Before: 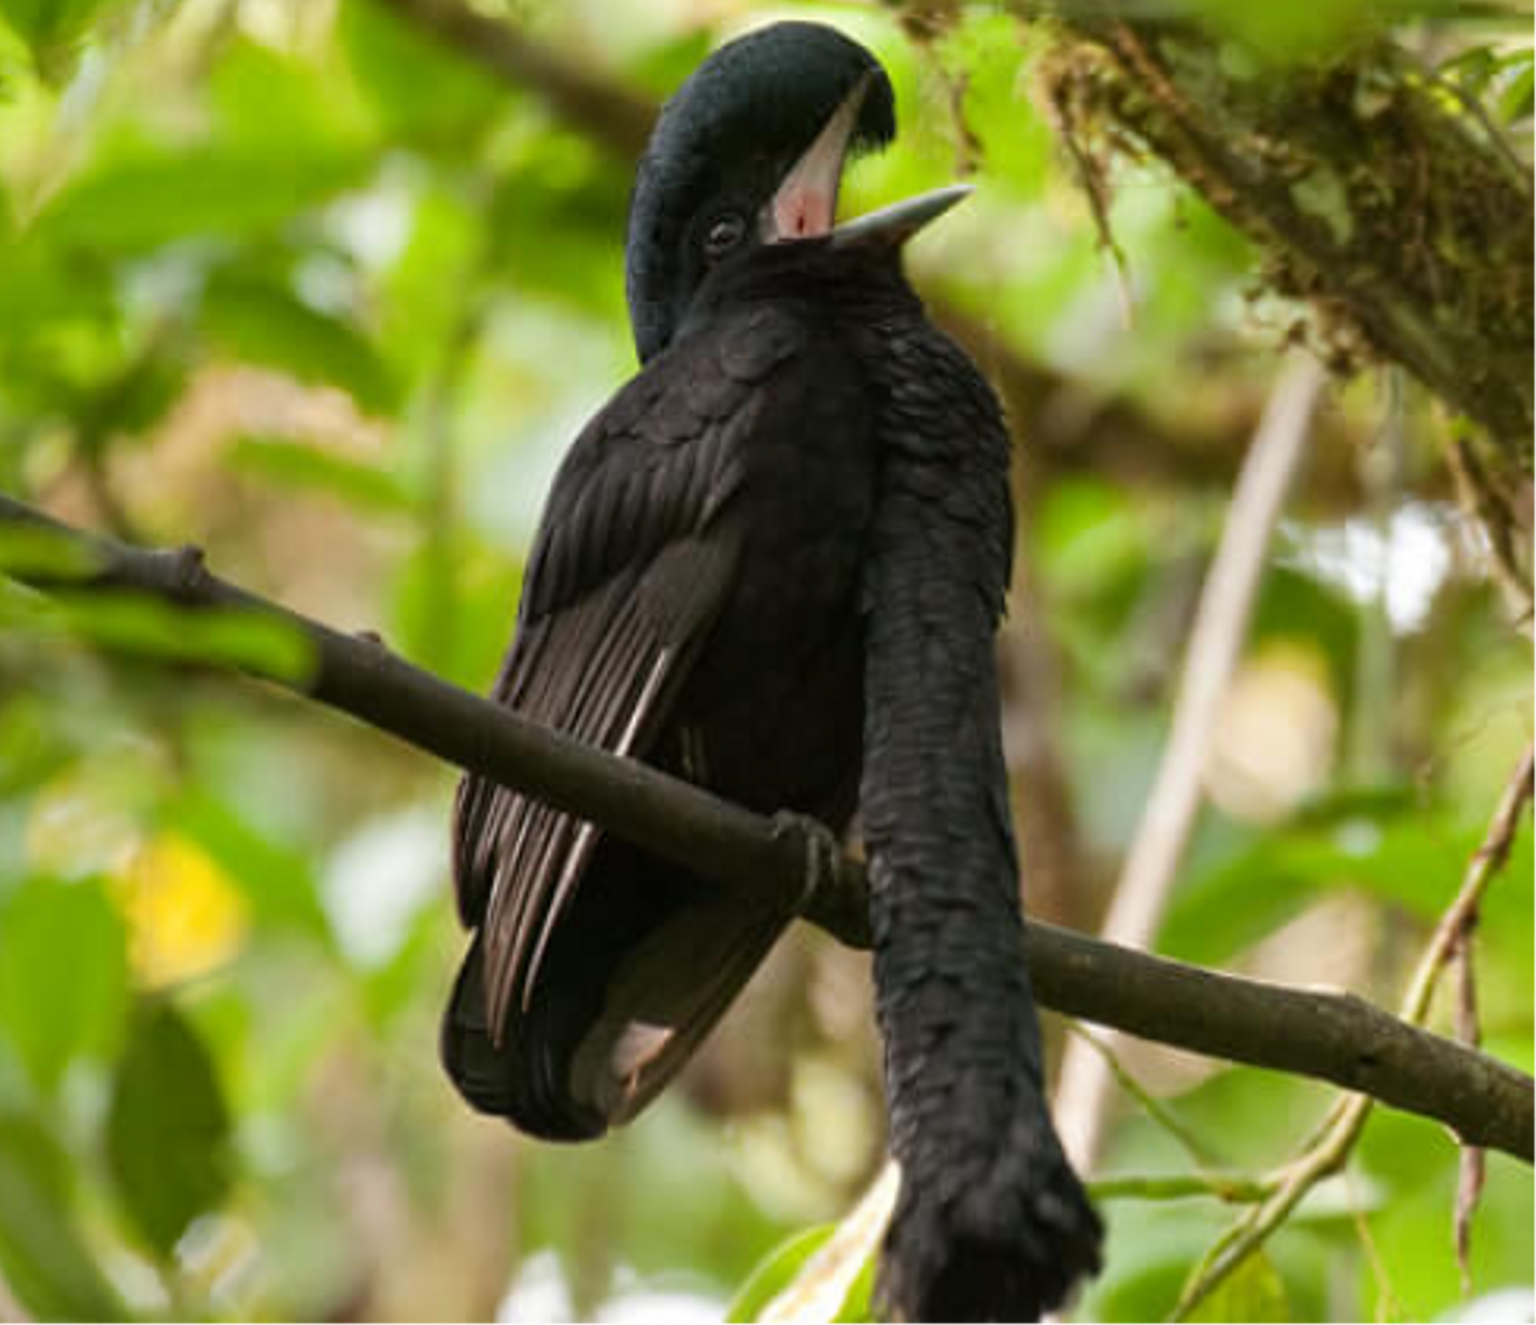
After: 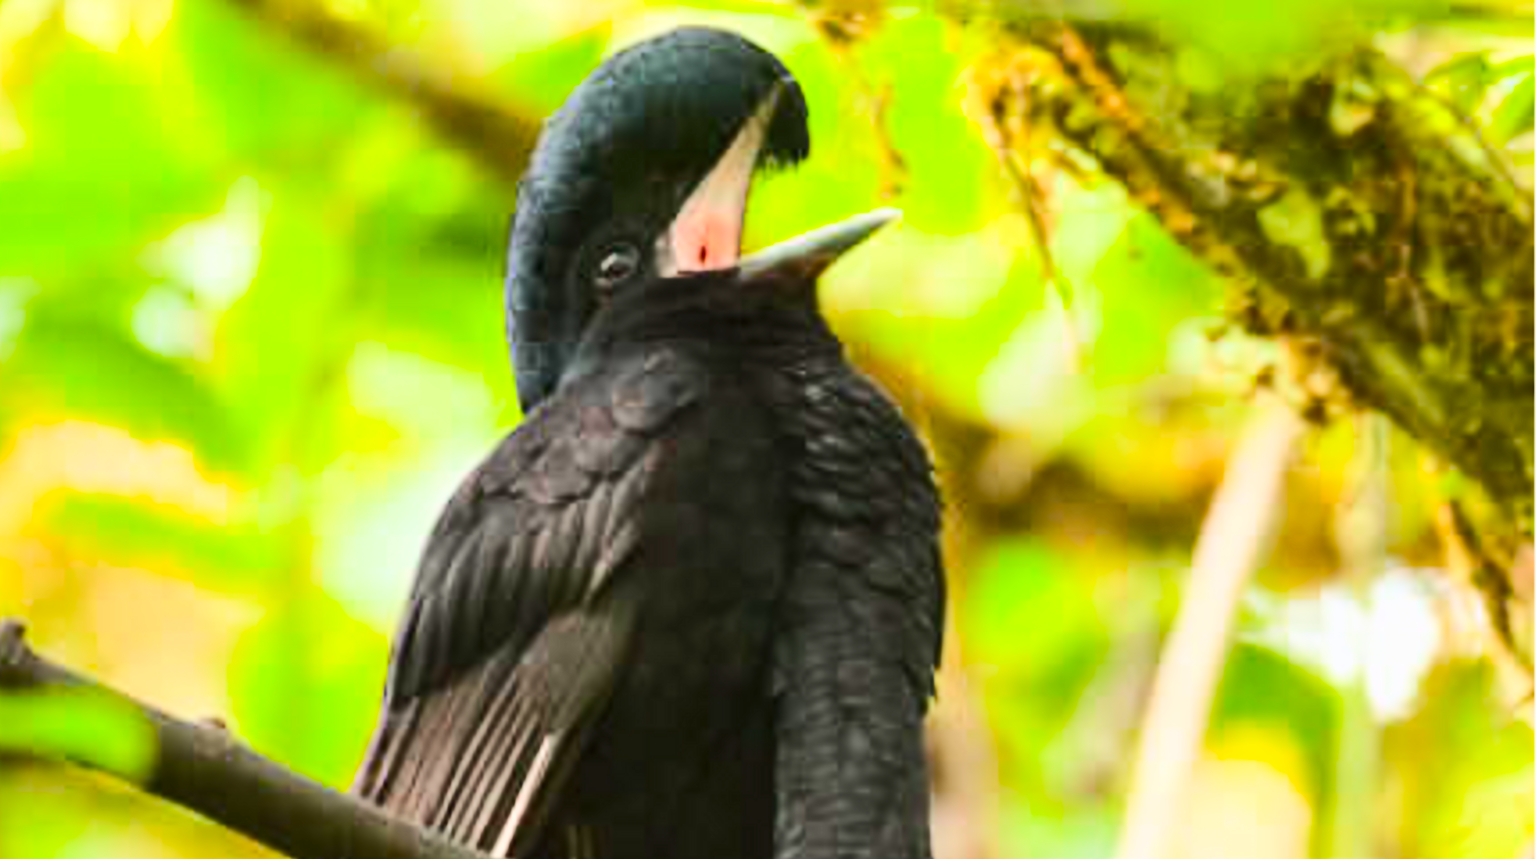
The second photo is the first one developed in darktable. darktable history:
crop and rotate: left 11.812%, bottom 42.776%
exposure: compensate highlight preservation false
color balance: output saturation 120%
base curve: curves: ch0 [(0, 0) (0.025, 0.046) (0.112, 0.277) (0.467, 0.74) (0.814, 0.929) (1, 0.942)]
contrast brightness saturation: contrast 0.2, brightness 0.16, saturation 0.22
